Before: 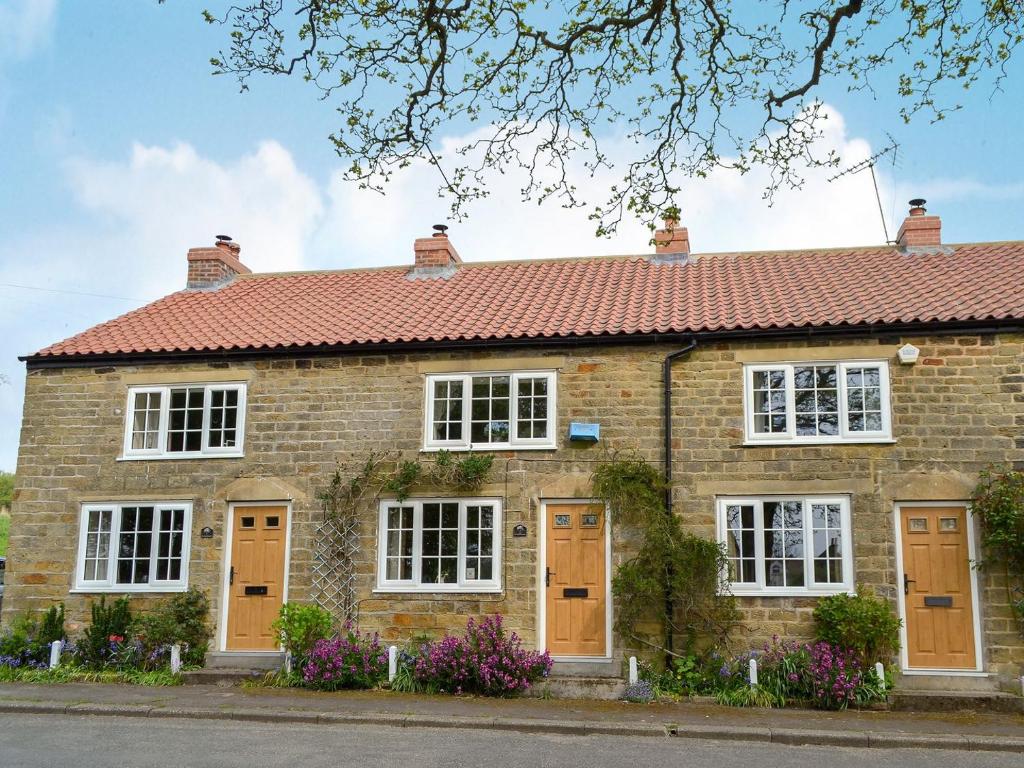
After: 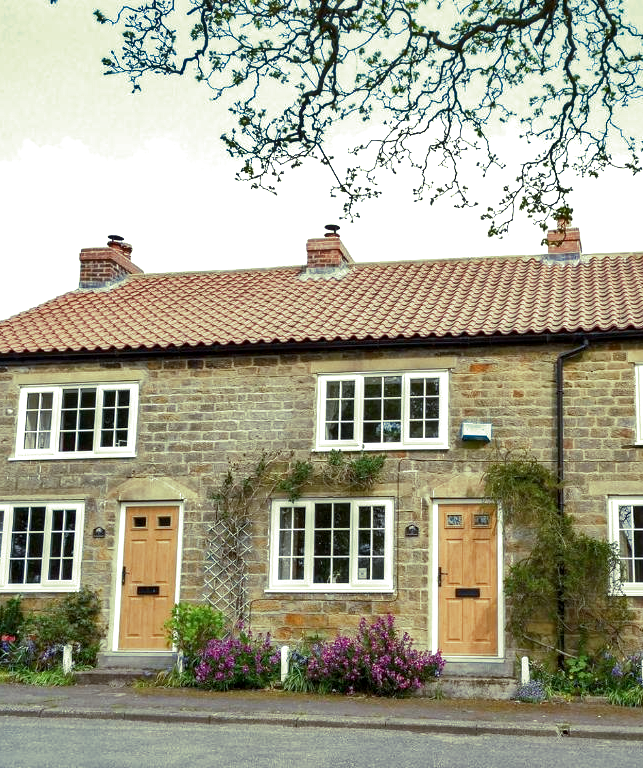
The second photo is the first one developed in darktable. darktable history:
split-toning: shadows › hue 290.82°, shadows › saturation 0.34, highlights › saturation 0.38, balance 0, compress 50%
local contrast: highlights 61%, shadows 106%, detail 107%, midtone range 0.529
color correction: highlights a* -4.18, highlights b* -10.81
exposure: black level correction 0.001, exposure 0.5 EV, compensate exposure bias true, compensate highlight preservation false
crop: left 10.644%, right 26.528%
shadows and highlights: soften with gaussian
